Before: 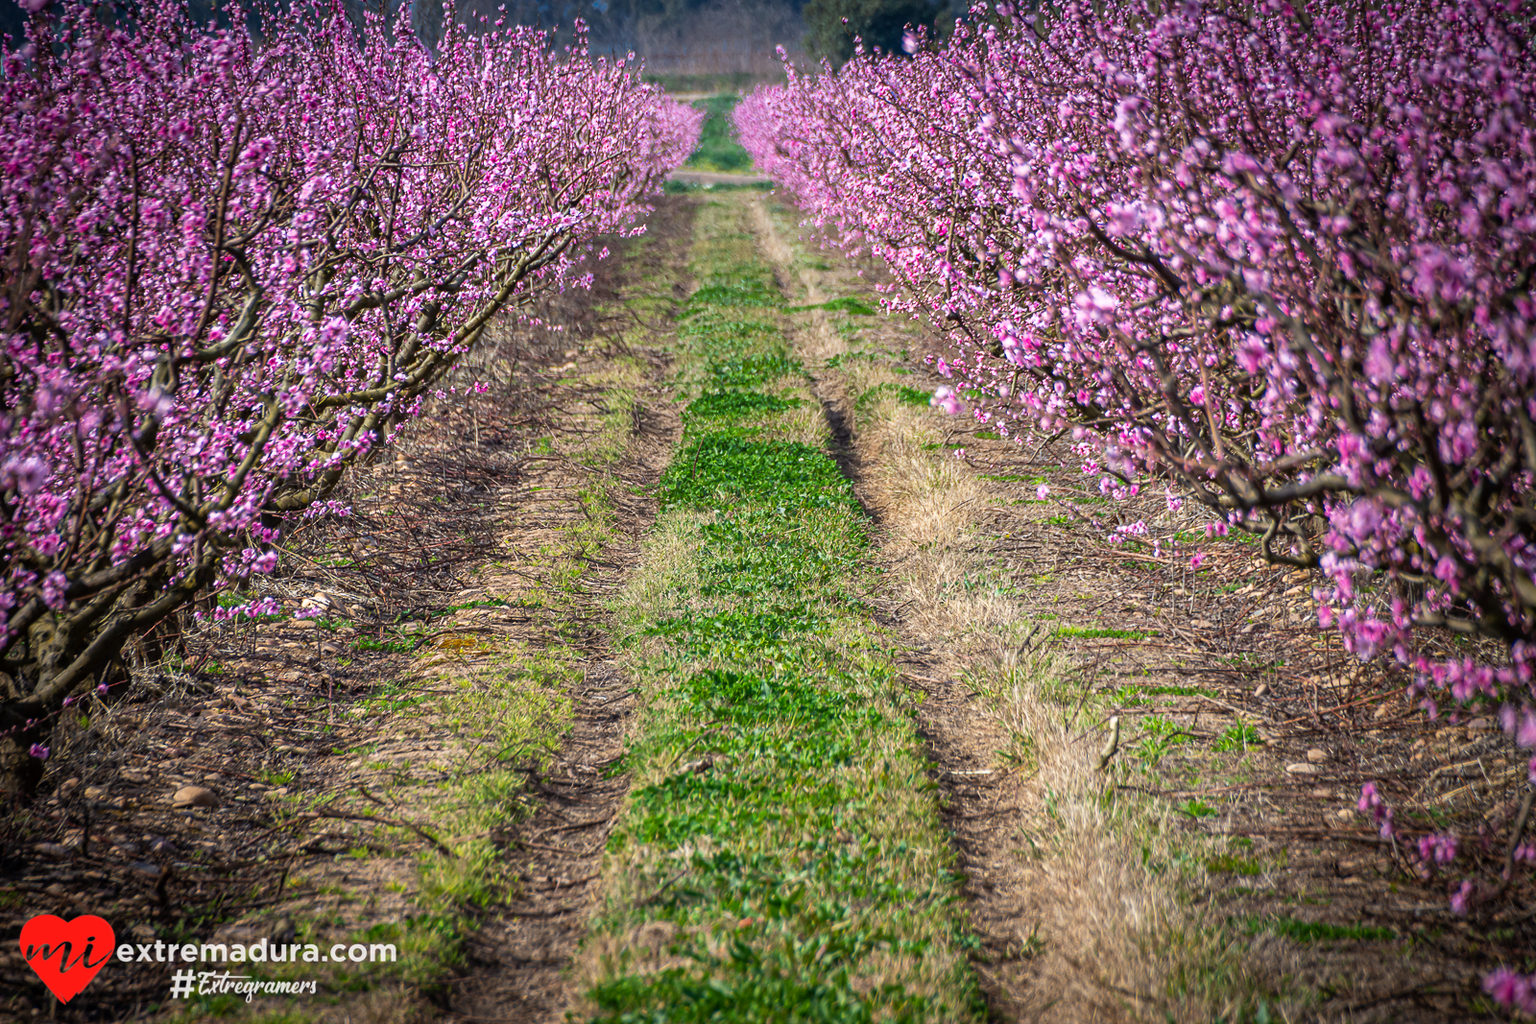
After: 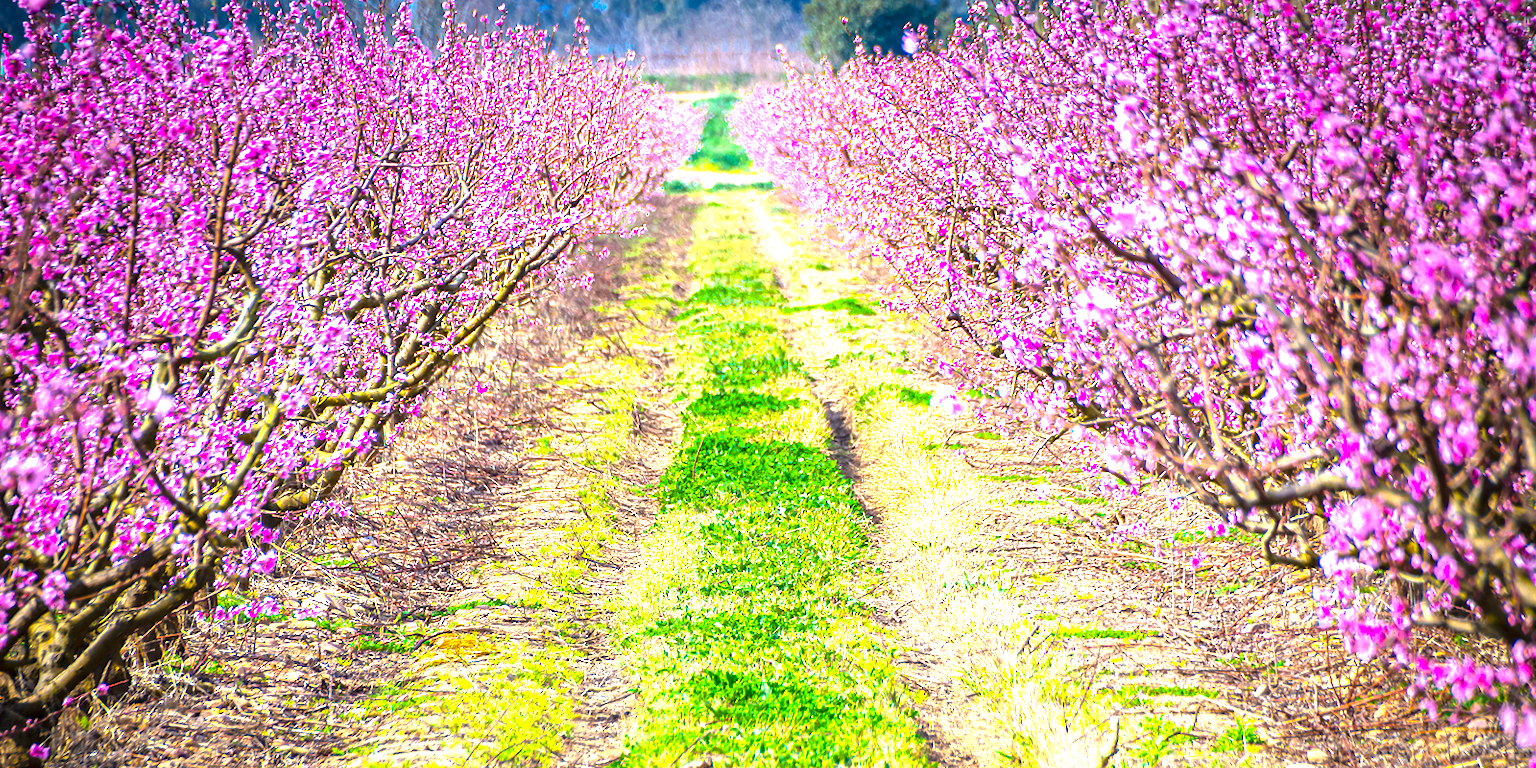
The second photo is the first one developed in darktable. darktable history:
exposure: exposure 2.015 EV, compensate exposure bias true, compensate highlight preservation false
crop: bottom 24.979%
color balance rgb: perceptual saturation grading › global saturation 30.338%, global vibrance 30.476%
